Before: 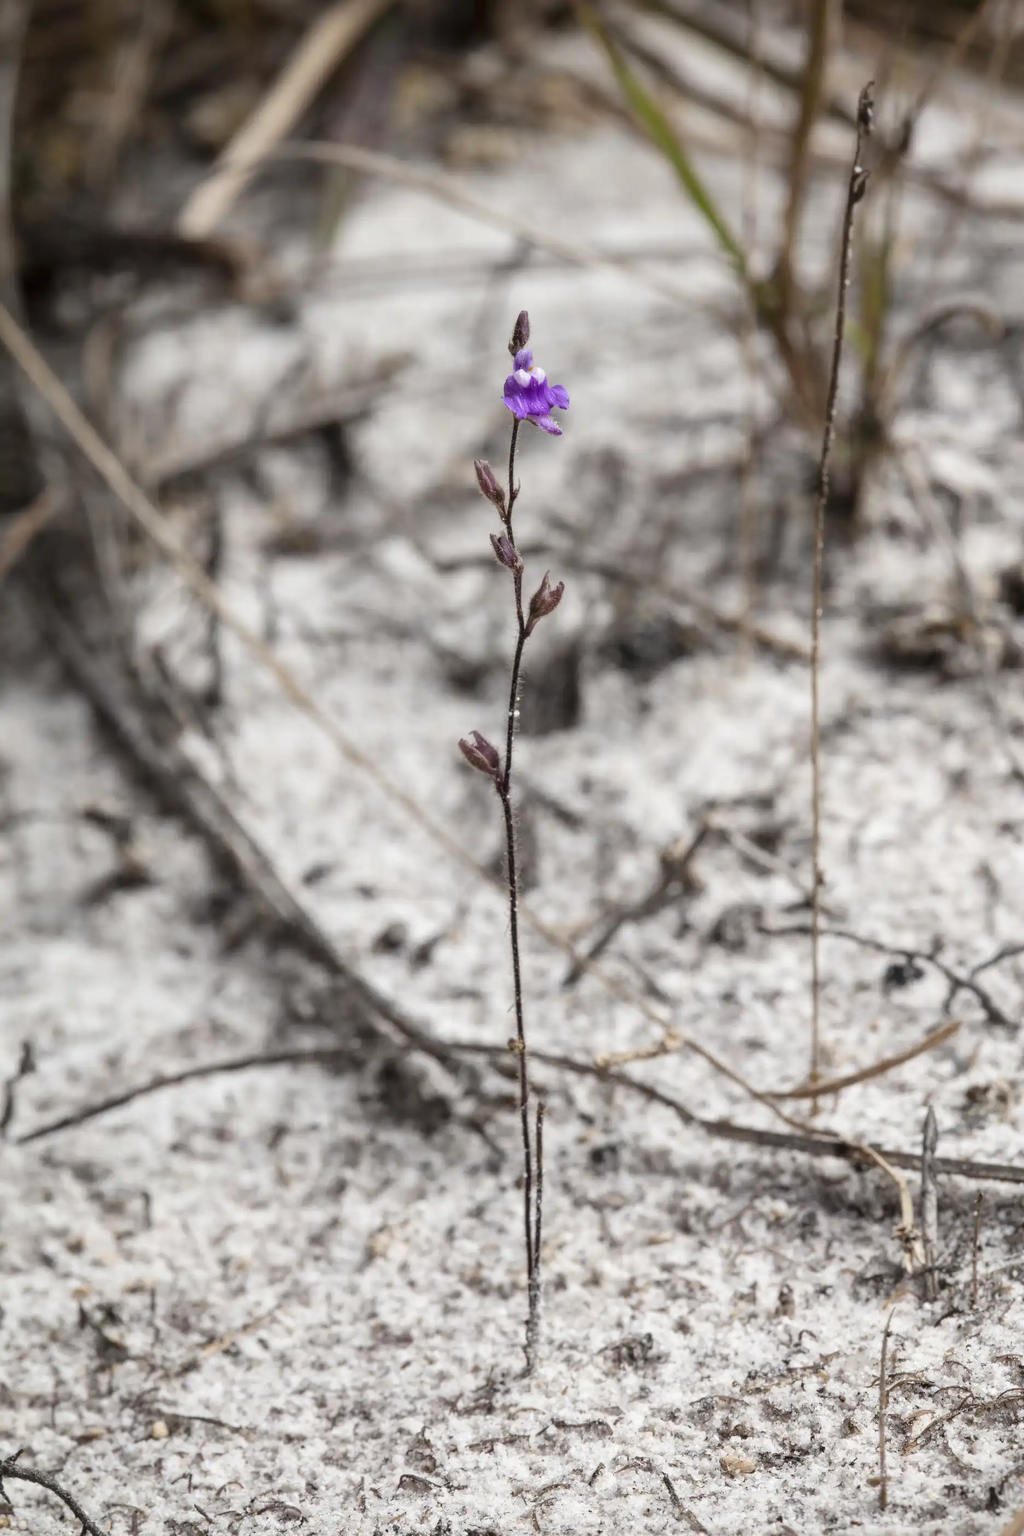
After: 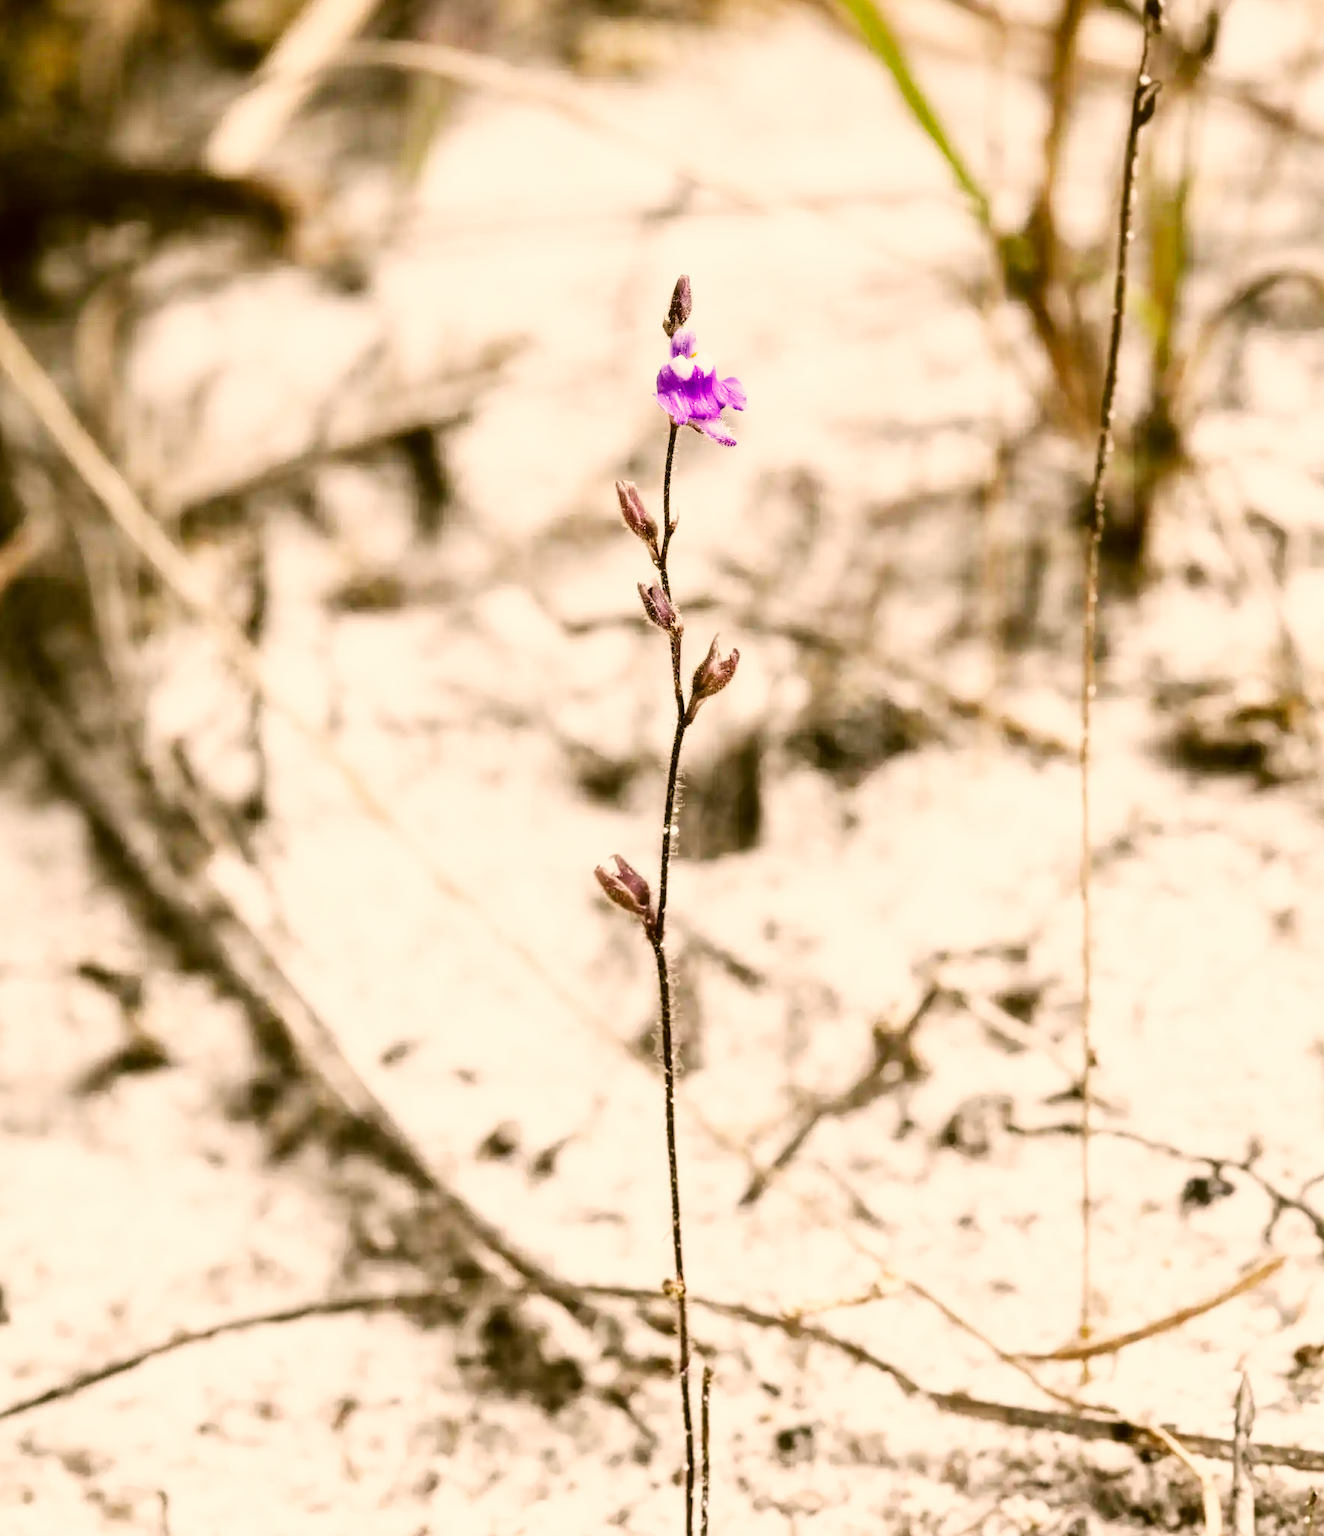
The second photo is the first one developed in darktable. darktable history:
base curve: curves: ch0 [(0, 0) (0.007, 0.004) (0.027, 0.03) (0.046, 0.07) (0.207, 0.54) (0.442, 0.872) (0.673, 0.972) (1, 1)], preserve colors none
crop: left 2.737%, top 7.287%, right 3.421%, bottom 20.179%
color correction: highlights a* 8.98, highlights b* 15.09, shadows a* -0.49, shadows b* 26.52
